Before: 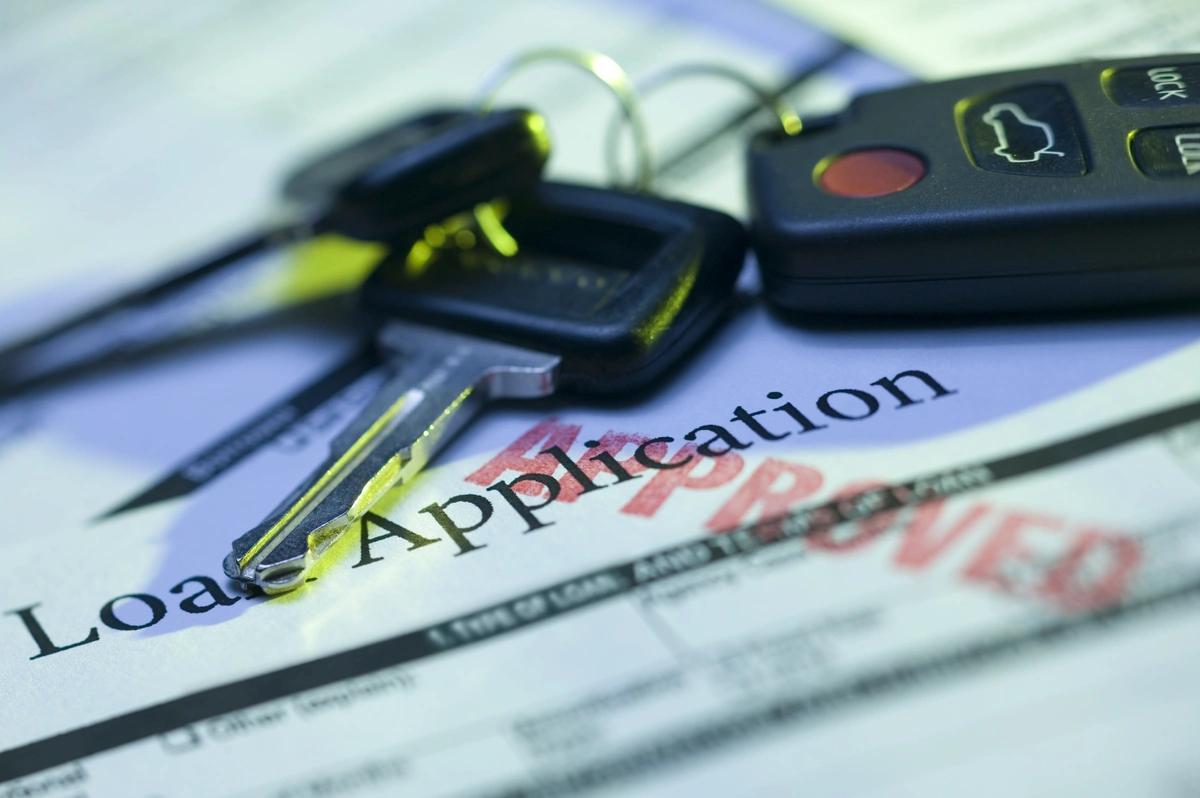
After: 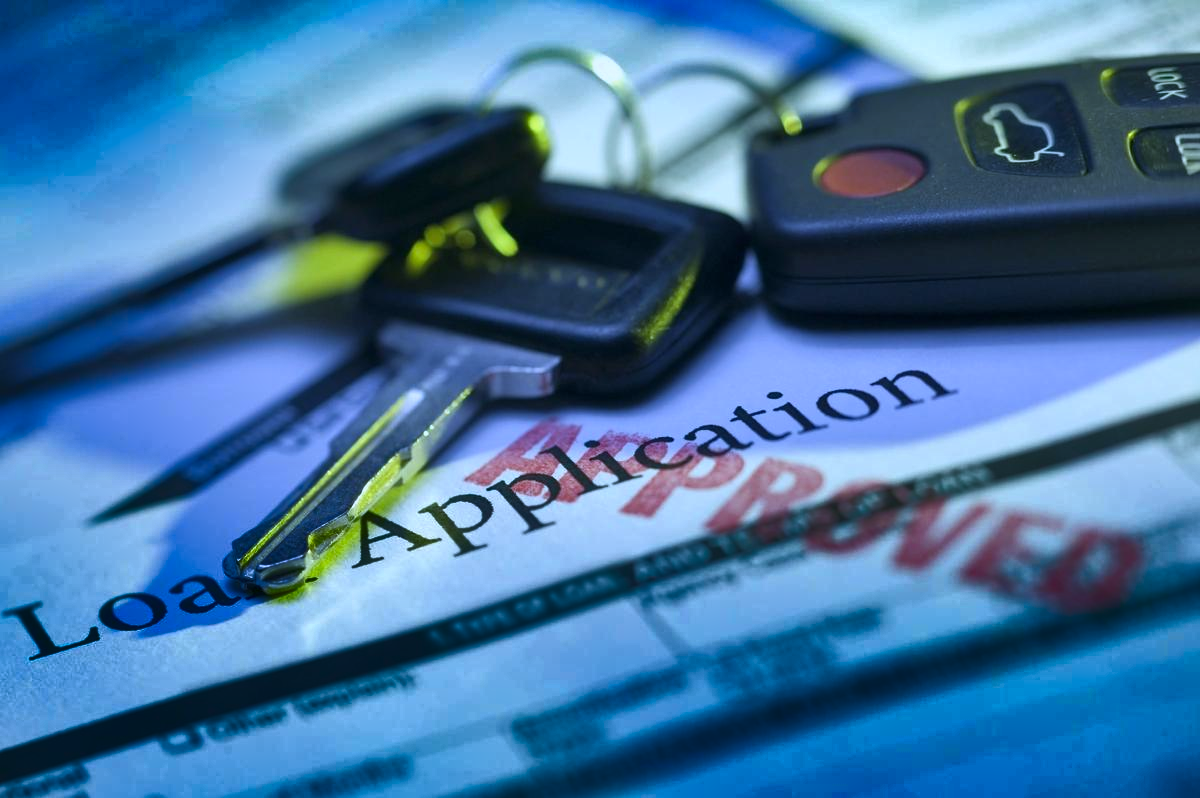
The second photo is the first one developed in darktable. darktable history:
shadows and highlights: radius 123.98, shadows 100, white point adjustment -3, highlights -100, highlights color adjustment 89.84%, soften with gaussian
white balance: red 0.948, green 1.02, blue 1.176
